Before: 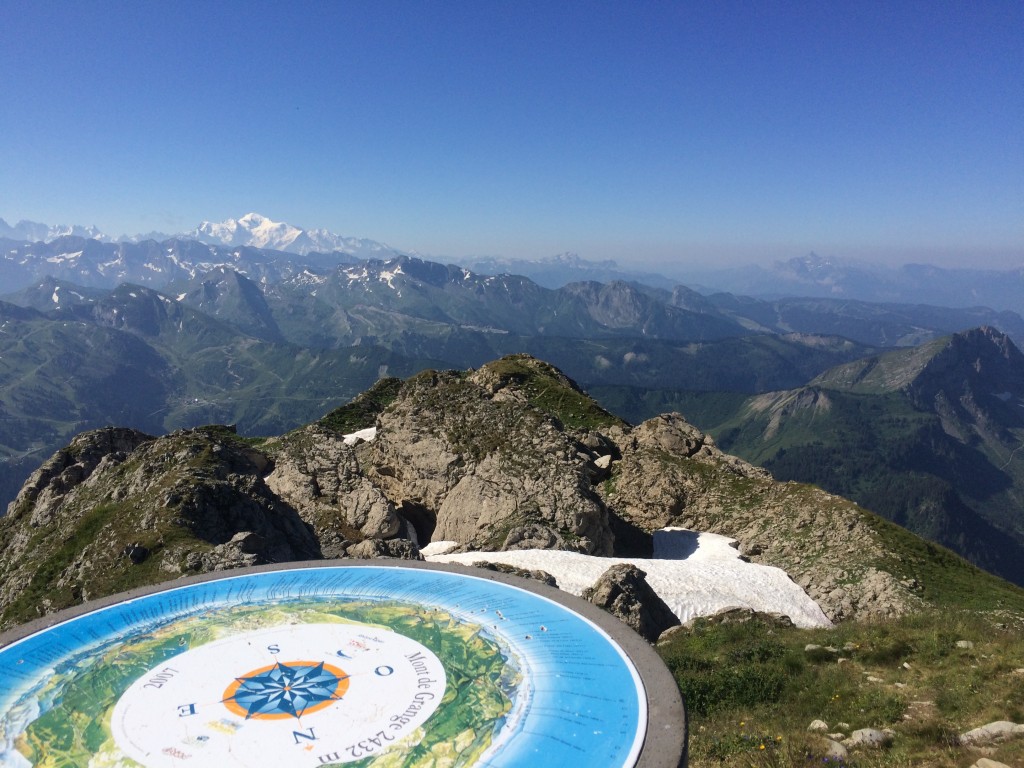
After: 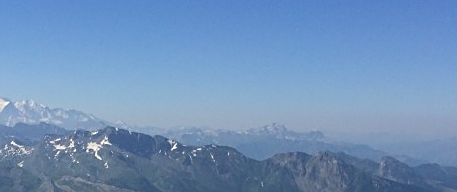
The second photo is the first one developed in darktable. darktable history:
sharpen: on, module defaults
crop: left 28.64%, top 16.832%, right 26.637%, bottom 58.055%
